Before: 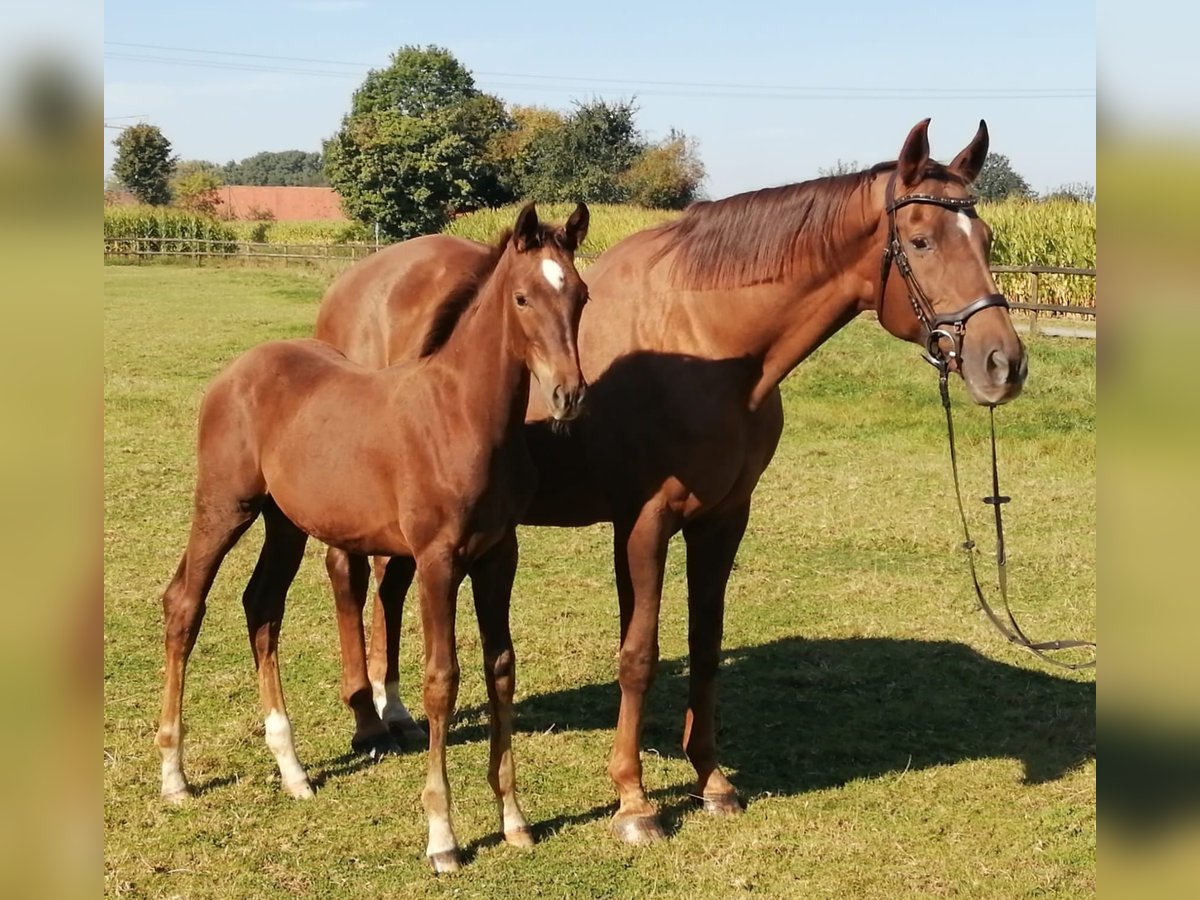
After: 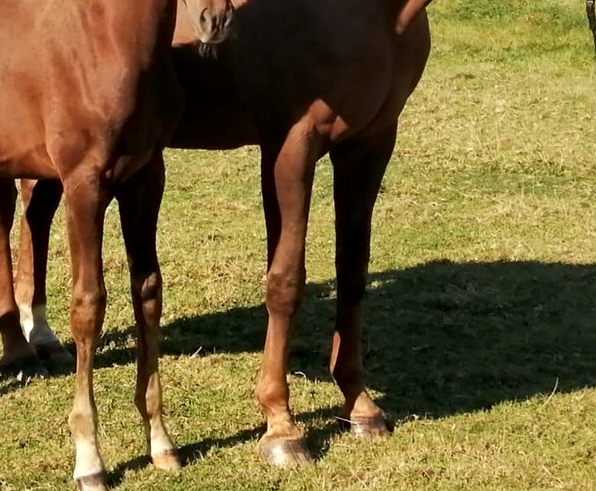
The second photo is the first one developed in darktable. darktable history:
crop: left 29.496%, top 41.919%, right 20.77%, bottom 3.513%
local contrast: mode bilateral grid, contrast 25, coarseness 61, detail 151%, midtone range 0.2
